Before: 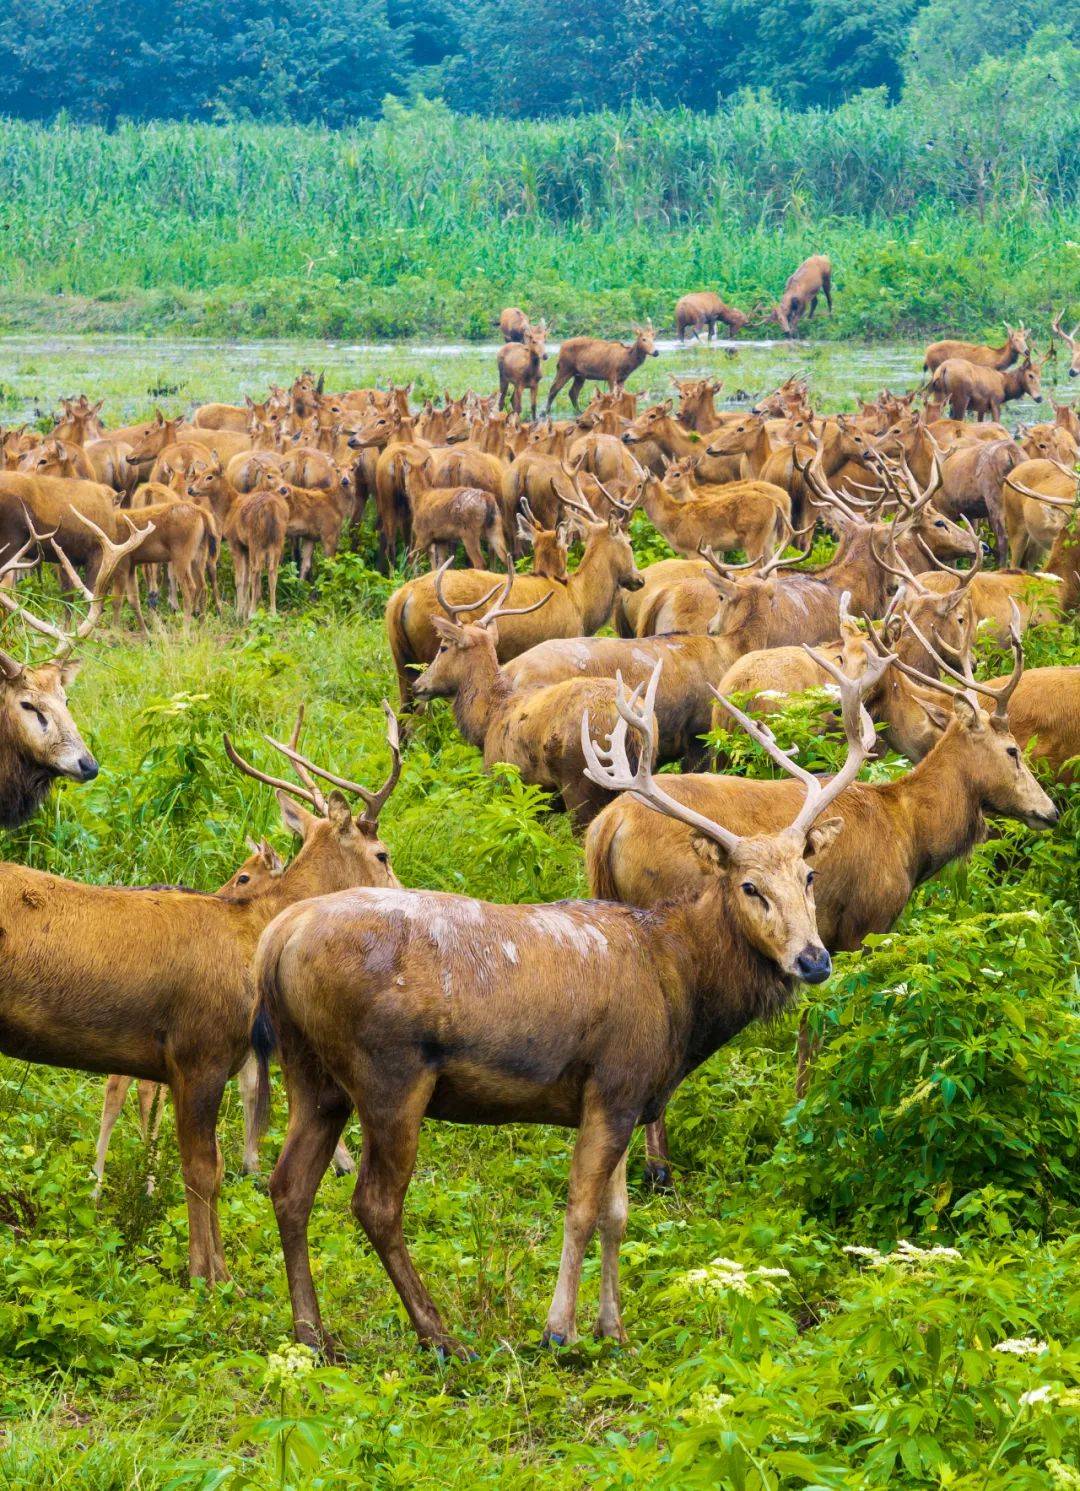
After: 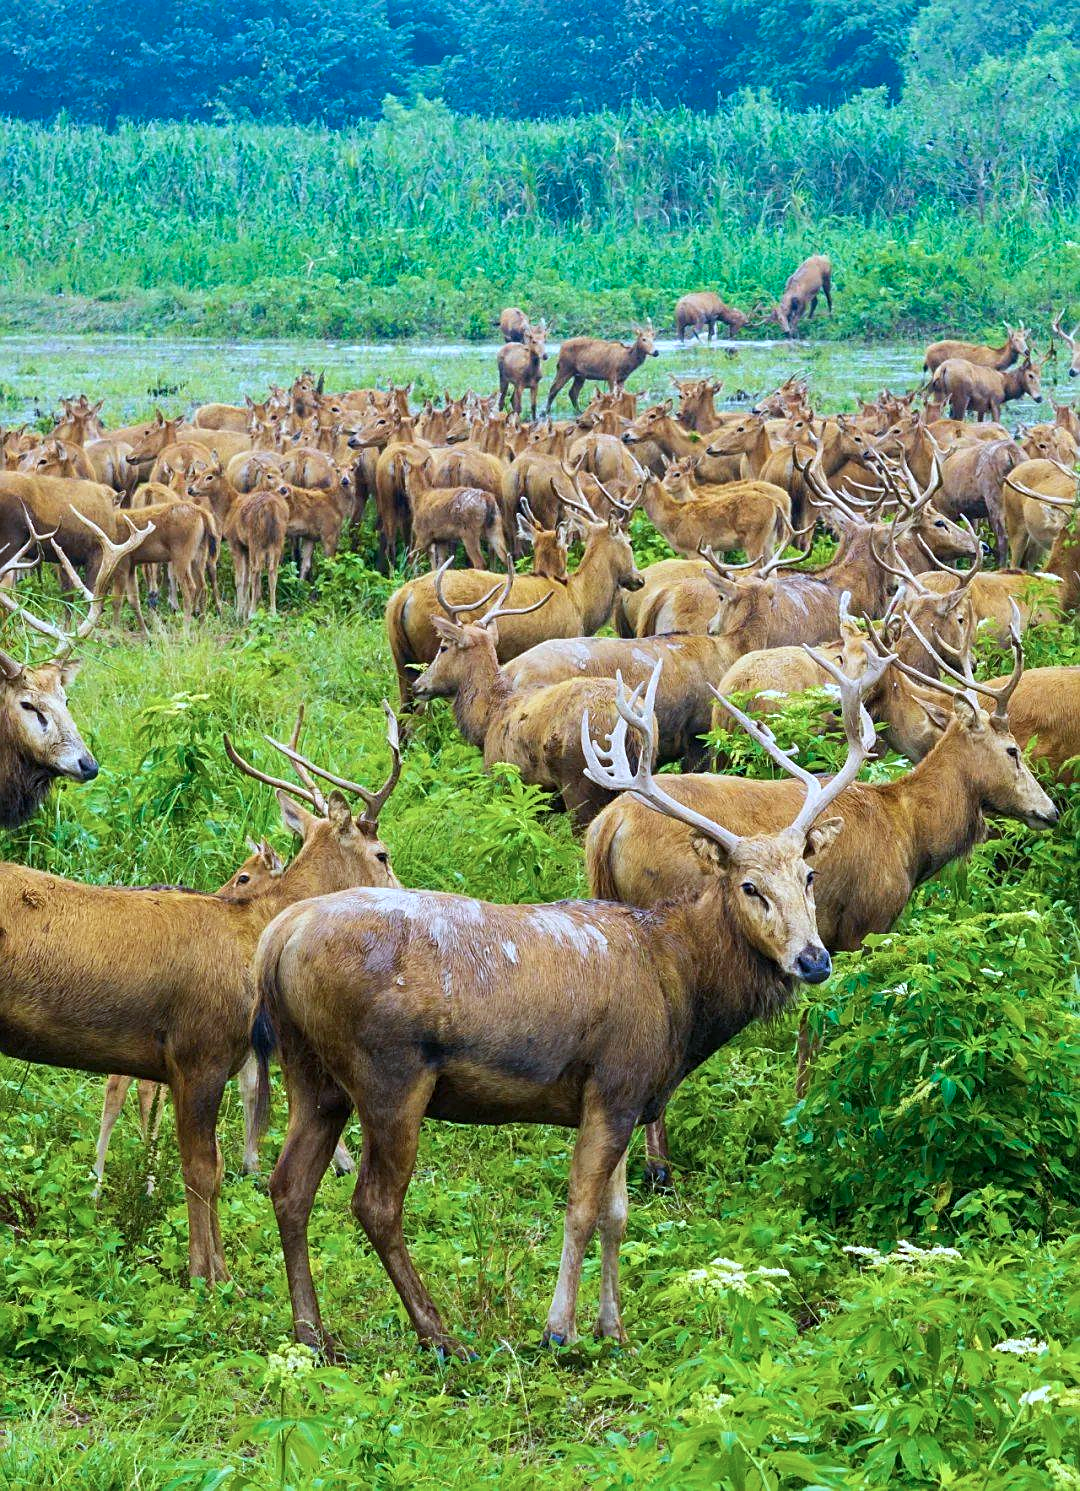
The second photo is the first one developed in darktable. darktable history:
color calibration: illuminant as shot in camera, x 0.383, y 0.38, temperature 3949.15 K, gamut compression 1.66
sharpen: on, module defaults
